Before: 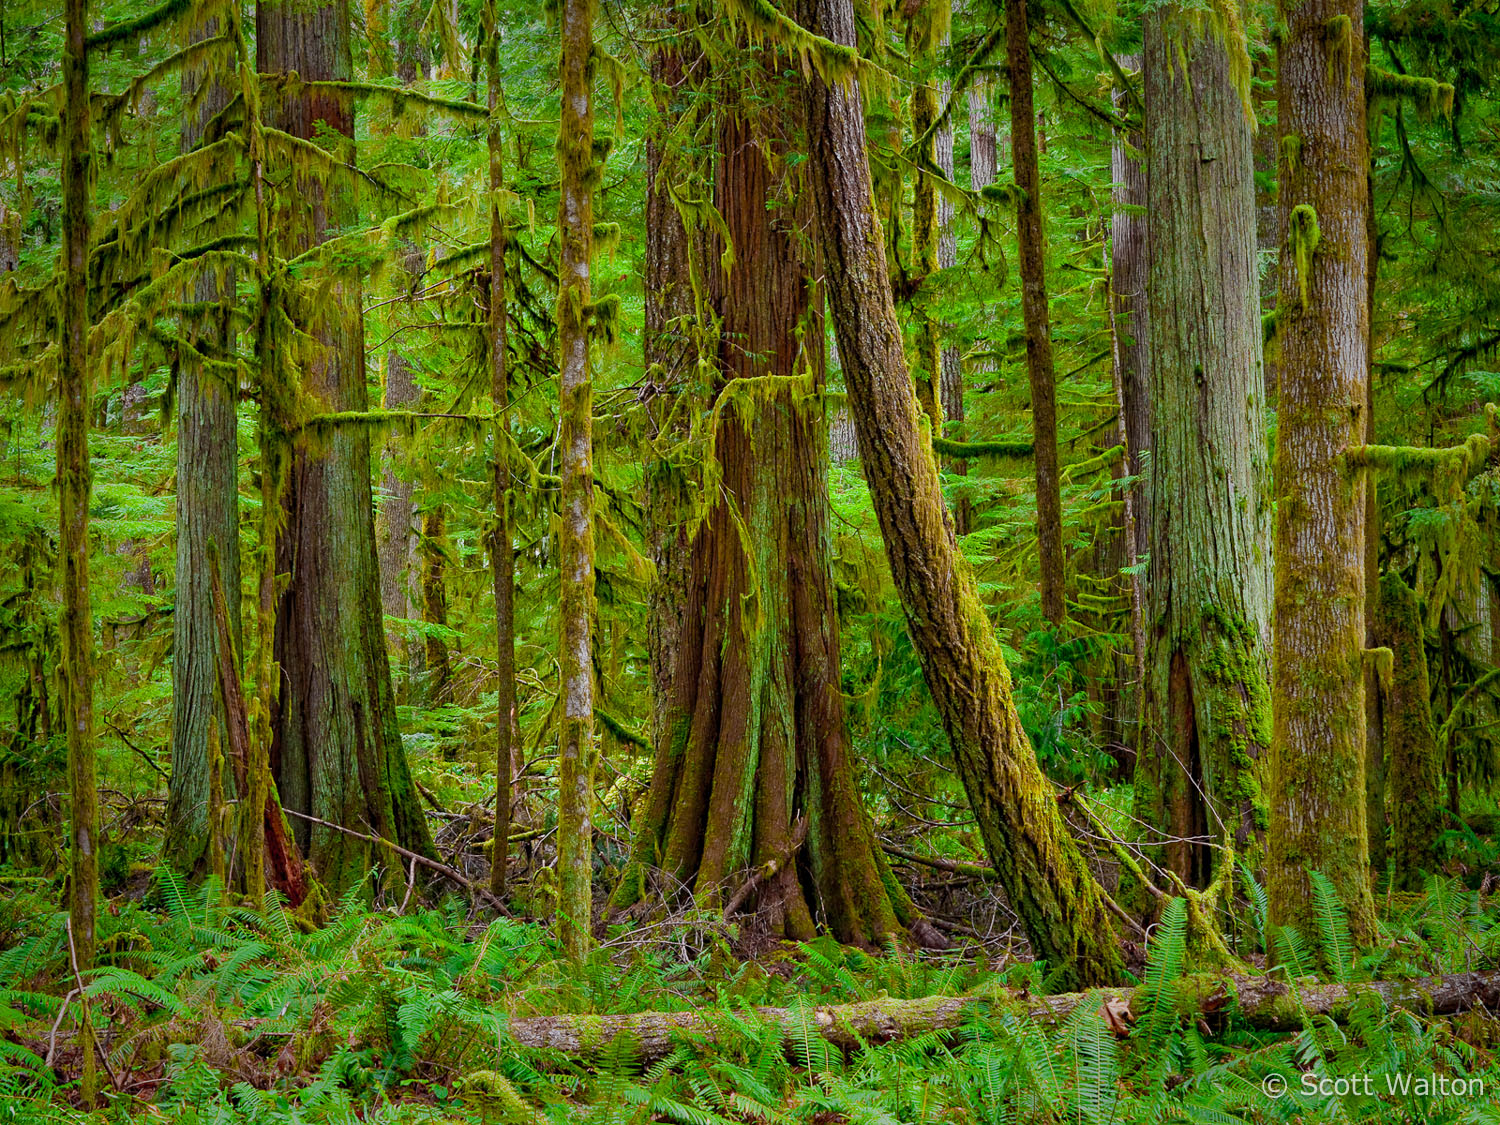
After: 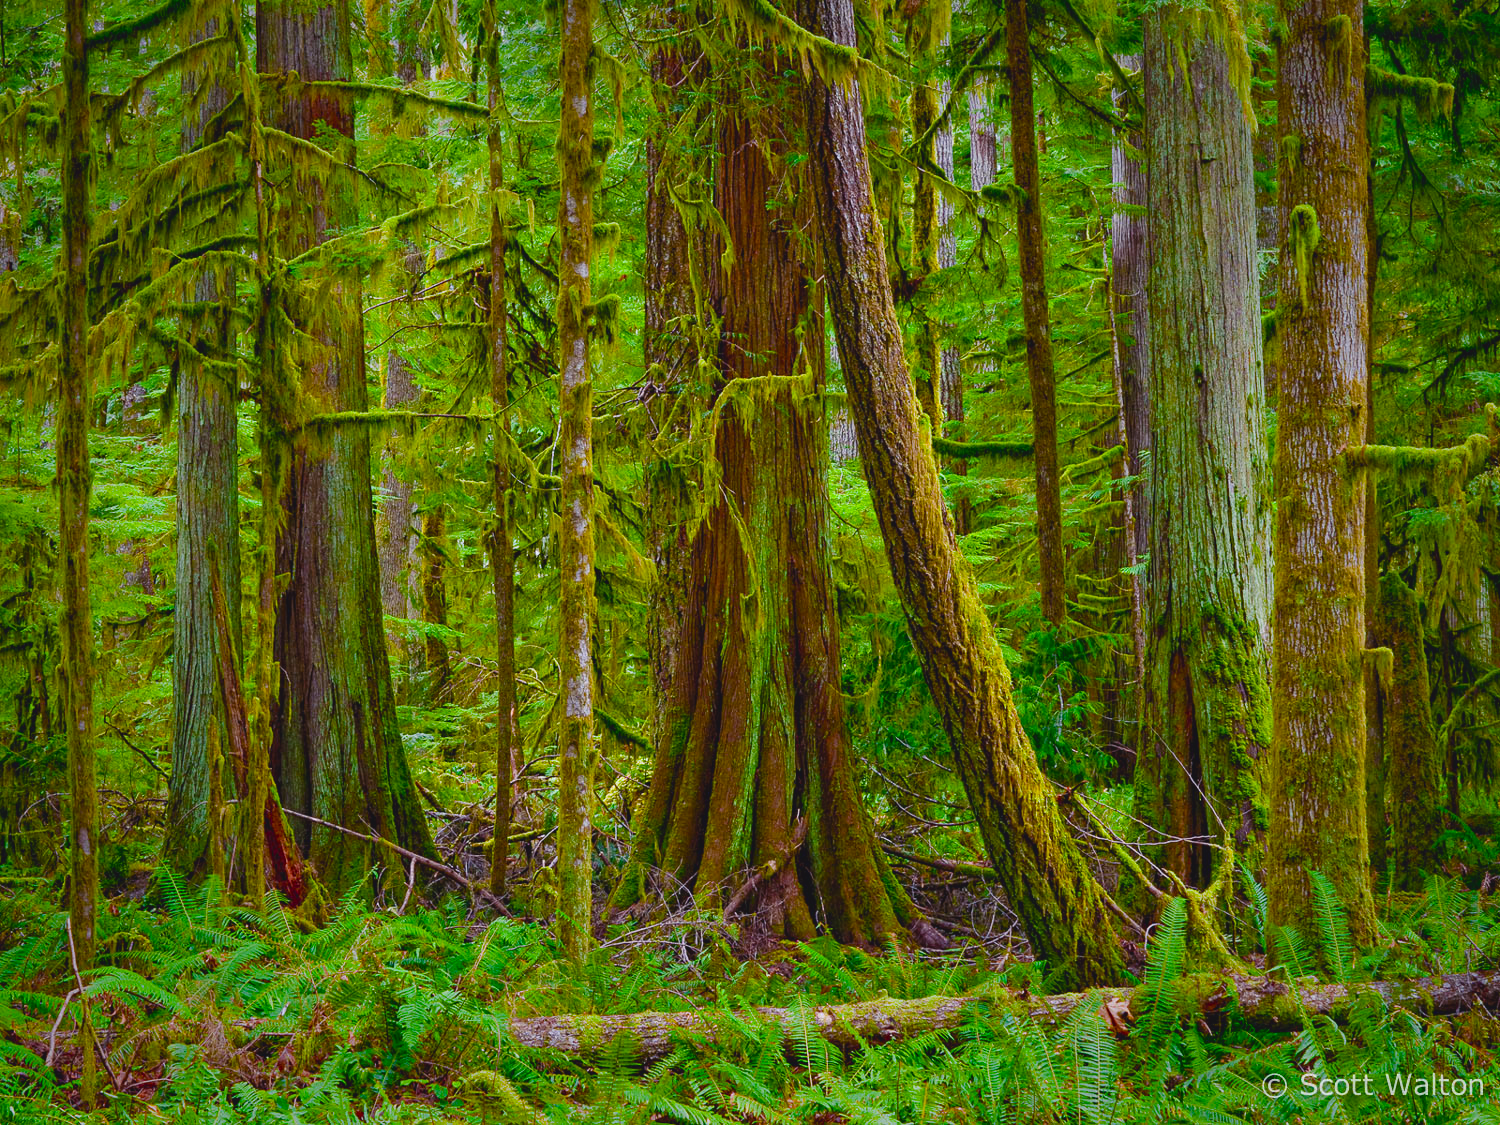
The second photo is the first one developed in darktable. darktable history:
white balance: red 0.967, blue 1.119, emerald 0.756
color balance rgb: shadows lift › chroma 3%, shadows lift › hue 280.8°, power › hue 330°, highlights gain › chroma 3%, highlights gain › hue 75.6°, global offset › luminance 0.7%, perceptual saturation grading › global saturation 20%, perceptual saturation grading › highlights -25%, perceptual saturation grading › shadows 50%, global vibrance 20.33%
